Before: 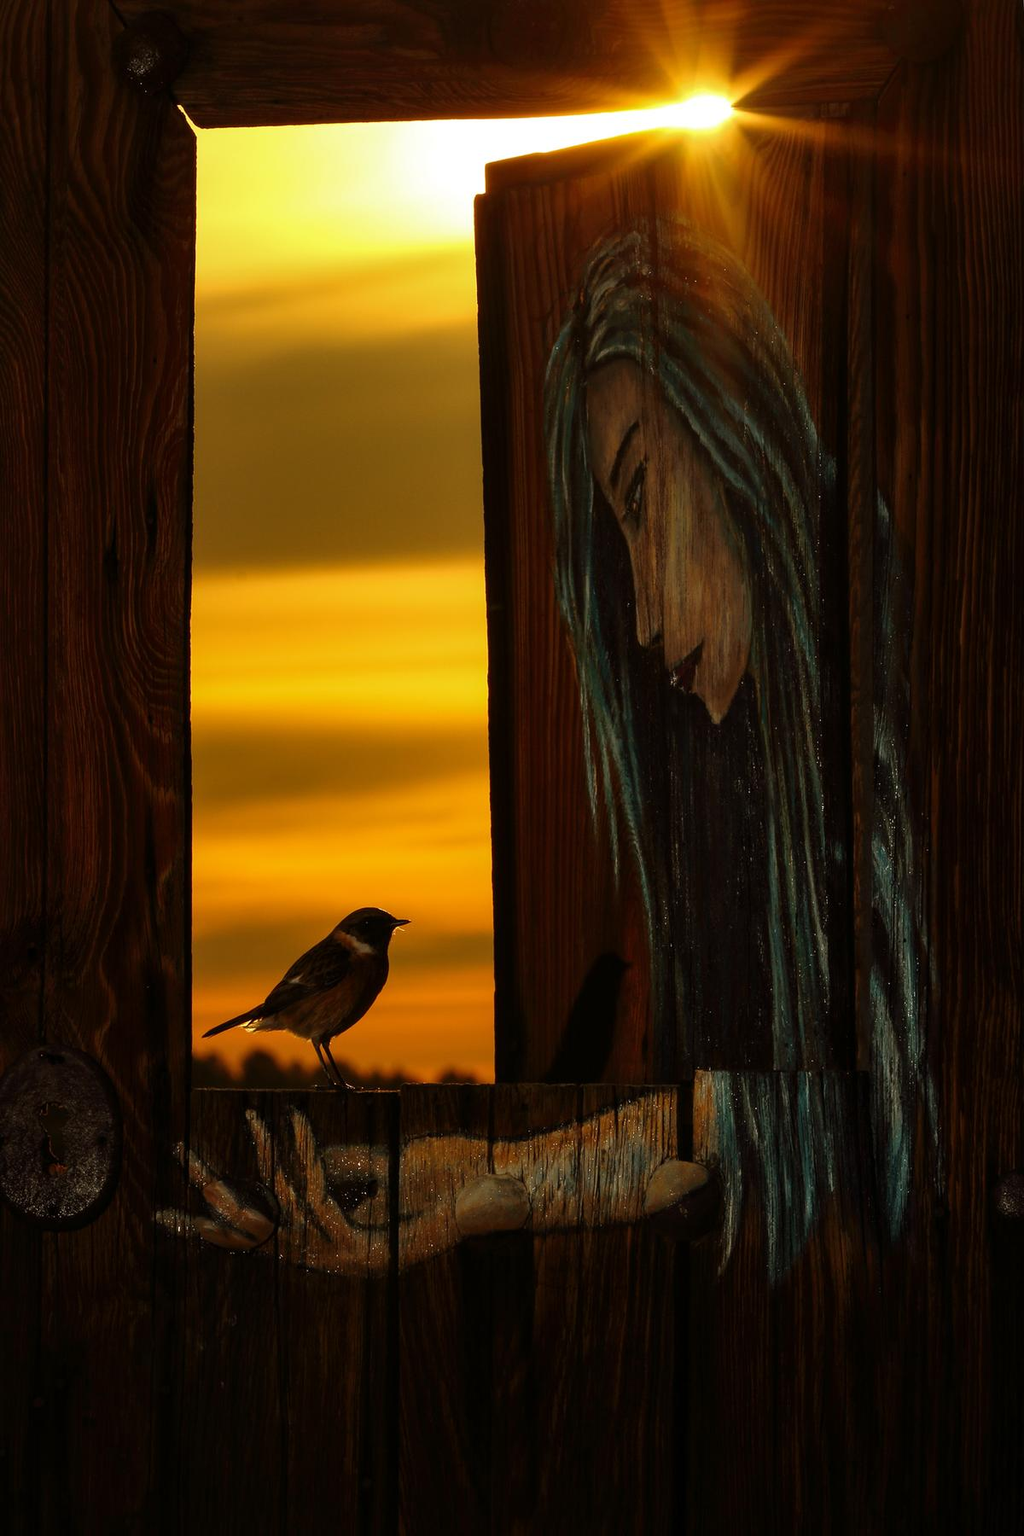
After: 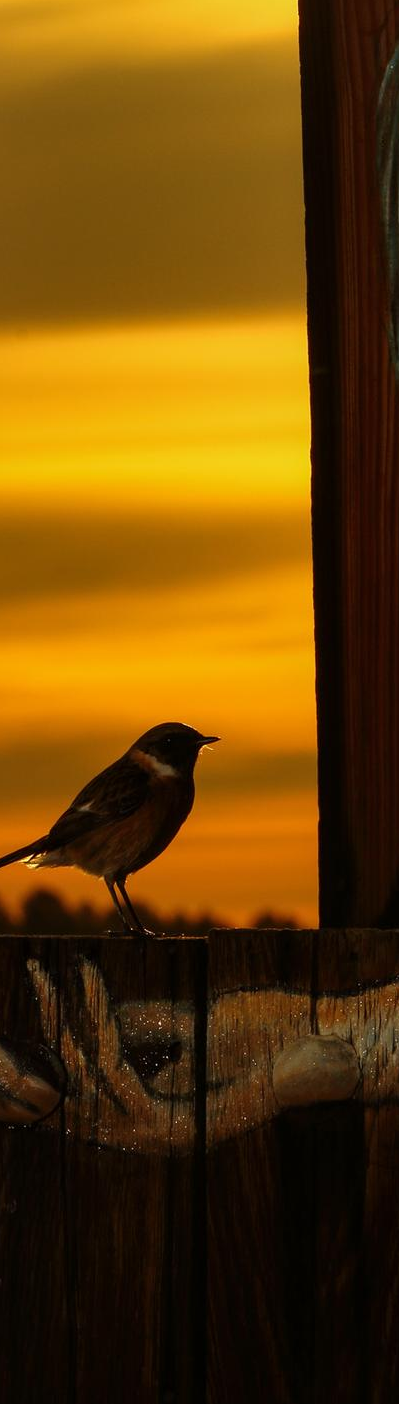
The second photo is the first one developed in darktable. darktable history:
crop and rotate: left 21.775%, top 18.992%, right 44.957%, bottom 2.964%
